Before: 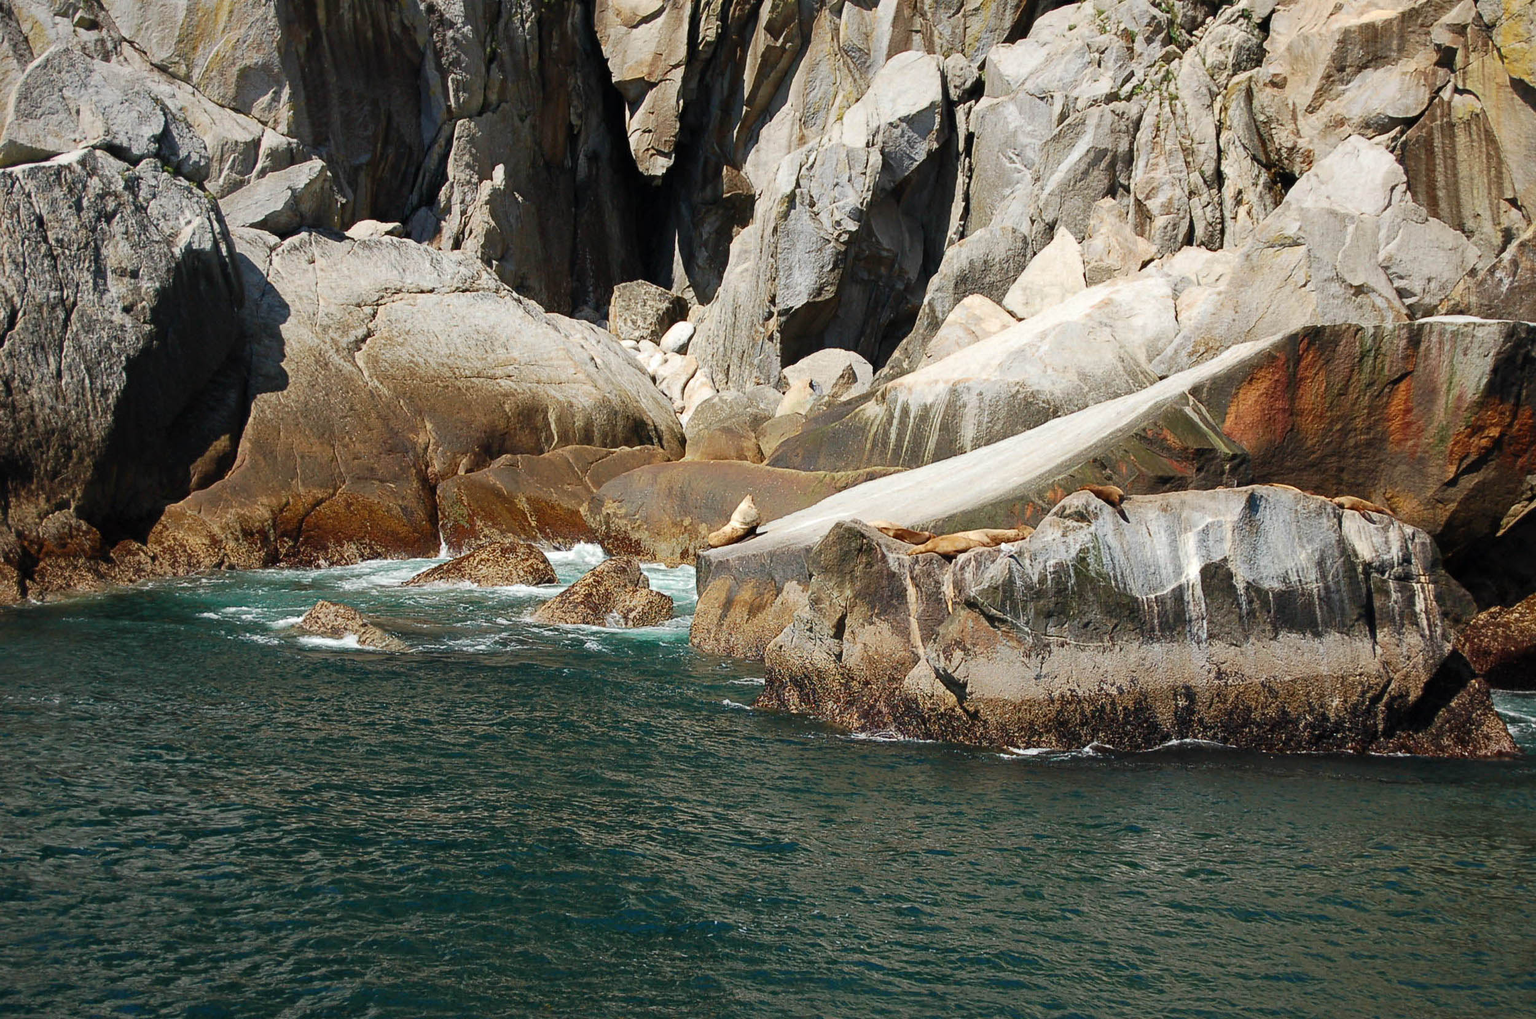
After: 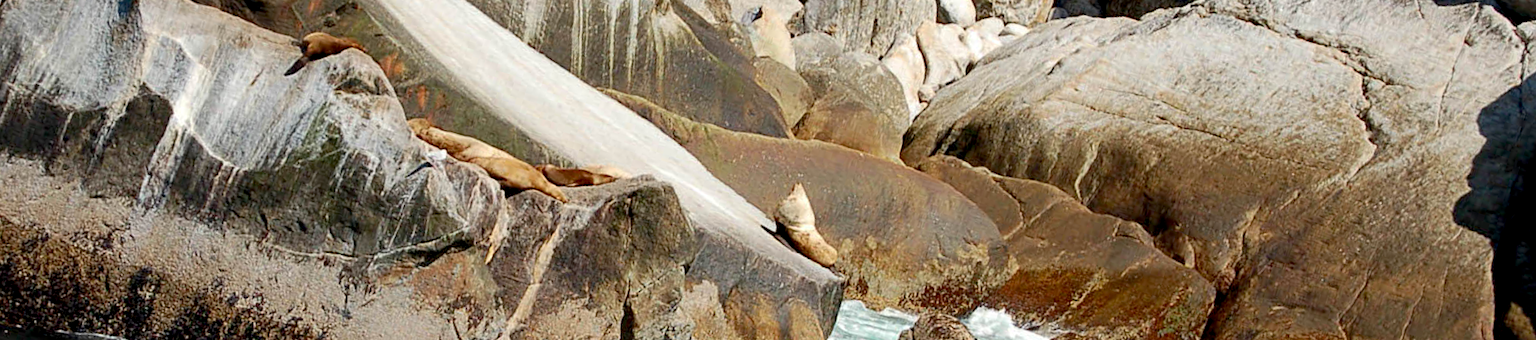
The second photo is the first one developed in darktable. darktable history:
exposure: black level correction 0.01, exposure 0.014 EV, compensate highlight preservation false
crop and rotate: angle 16.12°, top 30.835%, bottom 35.653%
